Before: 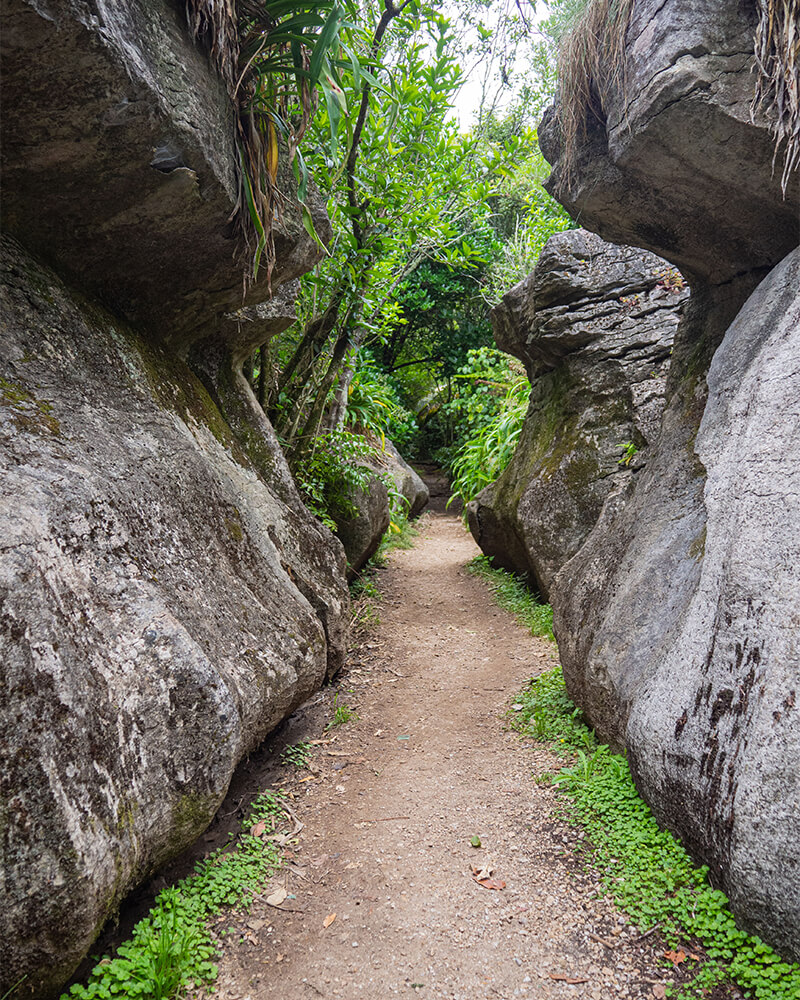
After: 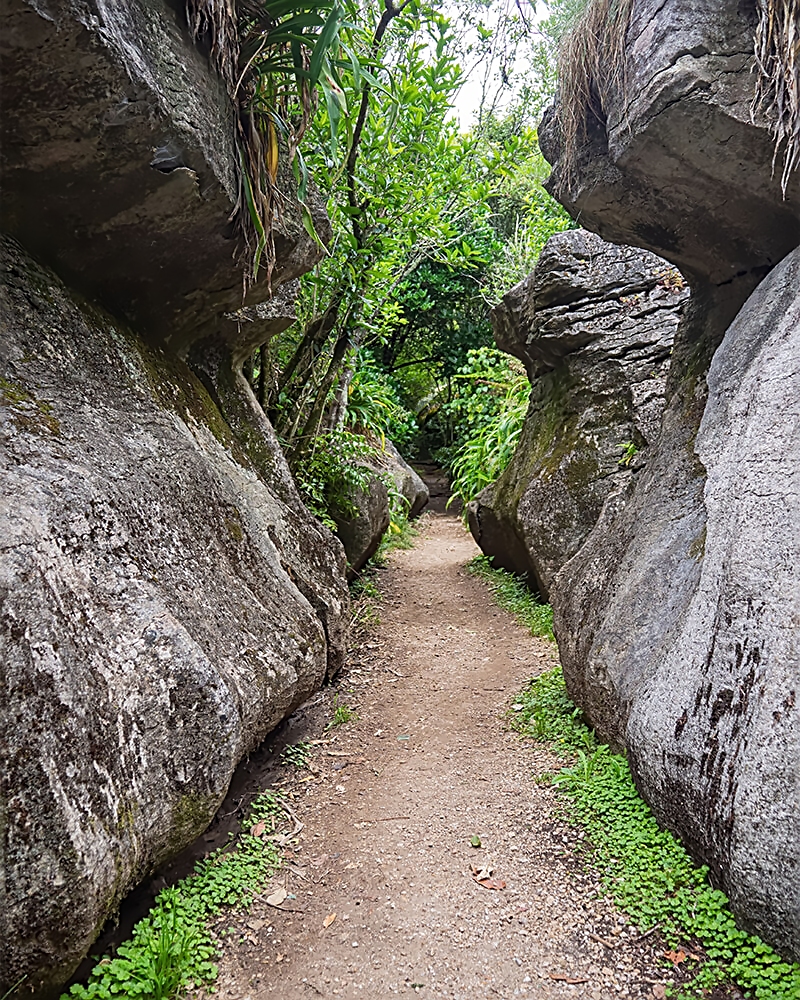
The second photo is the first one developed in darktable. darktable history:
denoise (profiled): central pixel weight 0, a [-1, 0, 0], b [0, 0, 0], mode non-local means, y [[0, 0, 0.5 ×5] ×4, [0.5 ×7], [0.5 ×7]], fix various bugs in algorithm false, upgrade profiled transform false, color mode RGB, compensate highlight preservation false
sharpen: radius 2.363, amount 0.604
